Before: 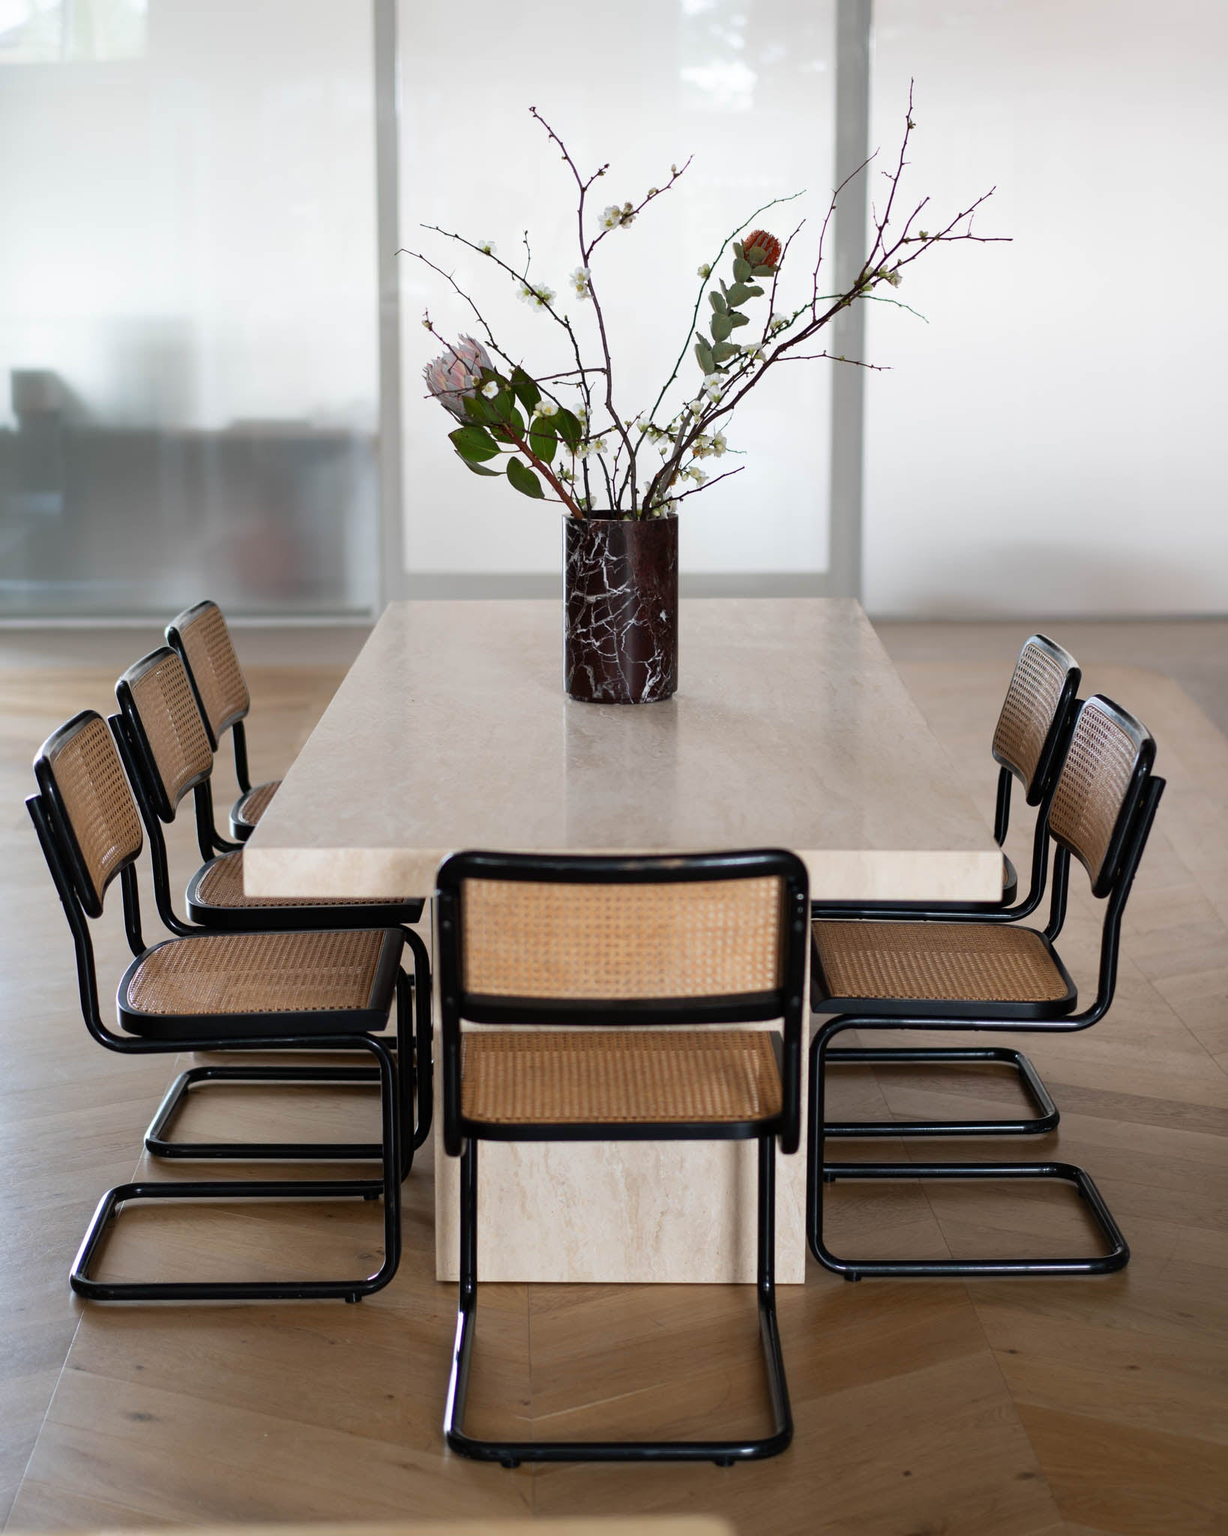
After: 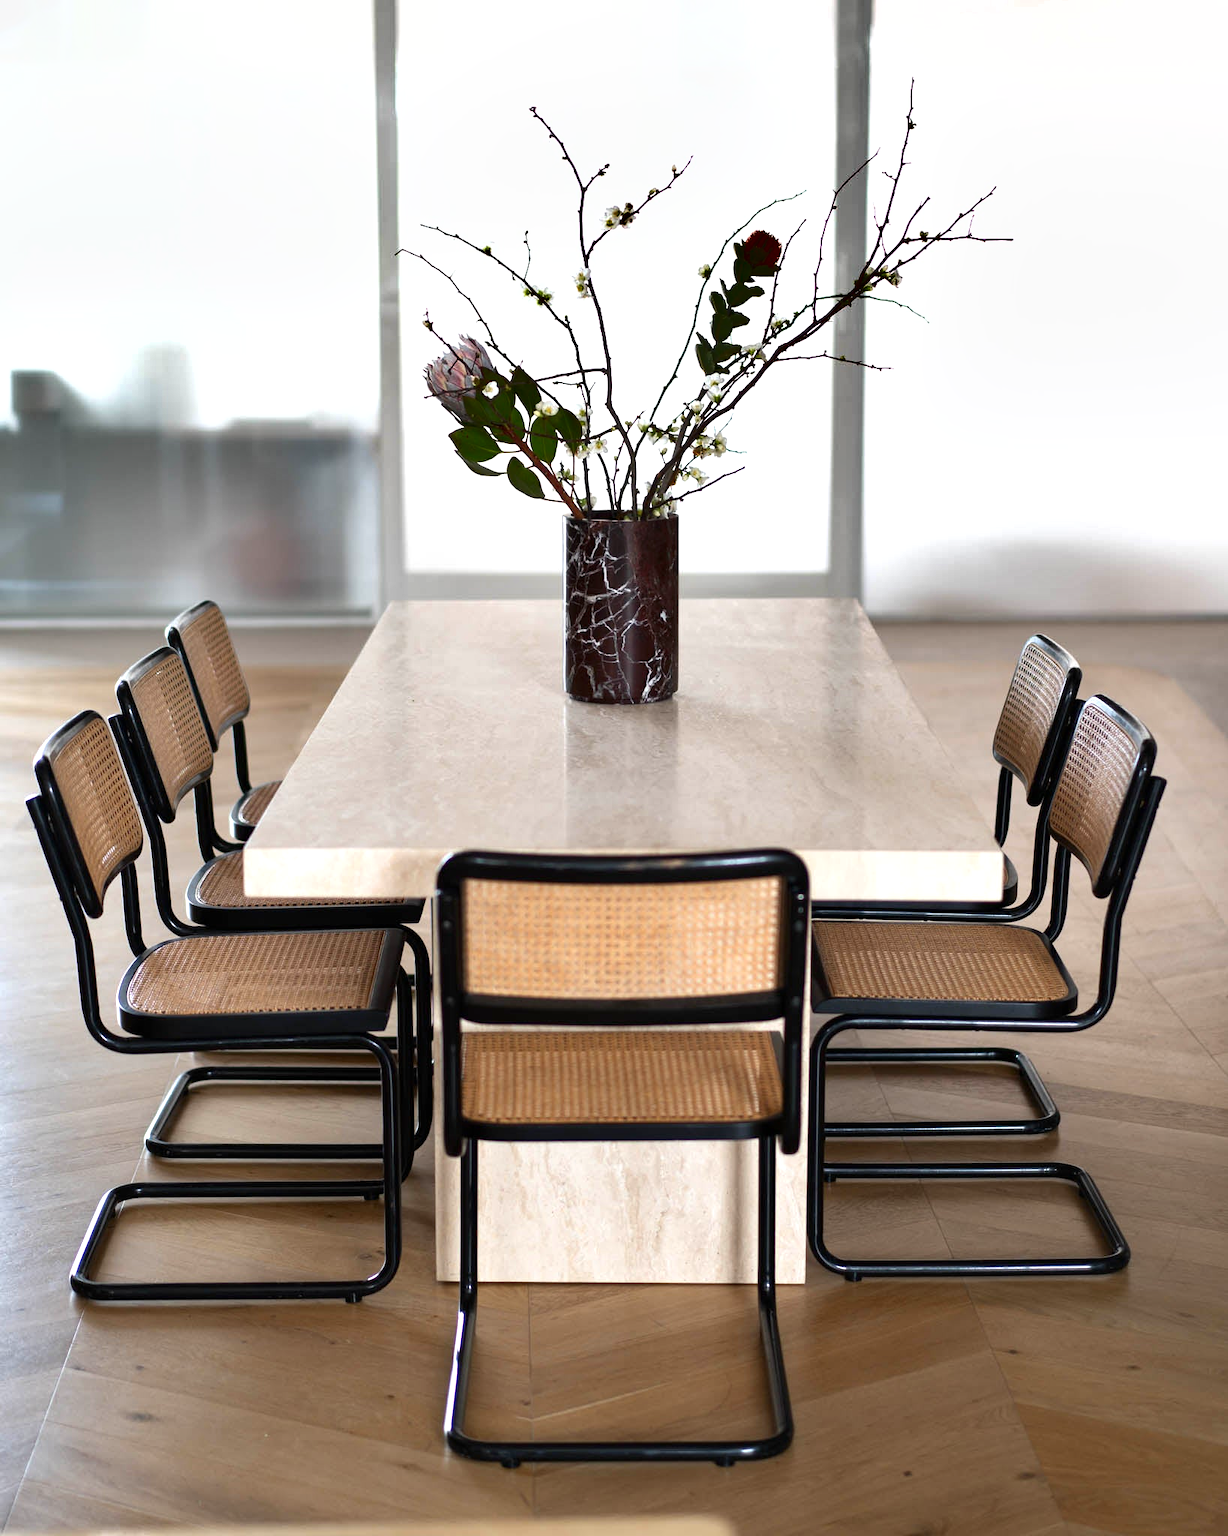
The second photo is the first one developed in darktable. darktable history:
shadows and highlights: shadows 32.83, highlights -47.7, soften with gaussian
exposure: exposure 0.657 EV, compensate highlight preservation false
contrast brightness saturation: contrast 0.03, brightness -0.04
